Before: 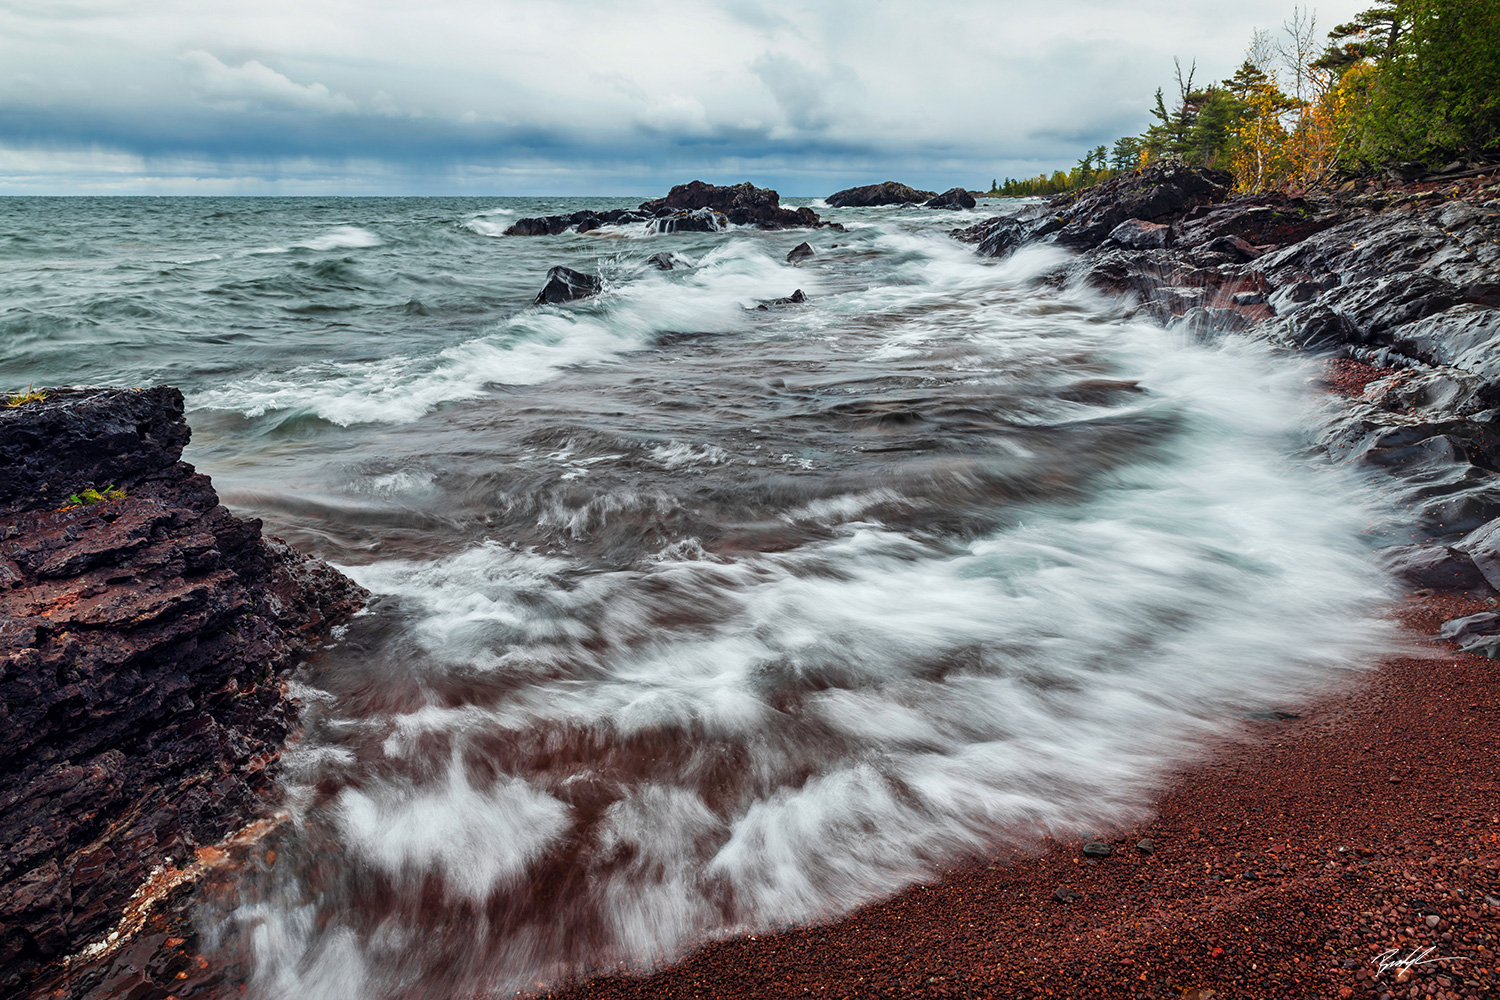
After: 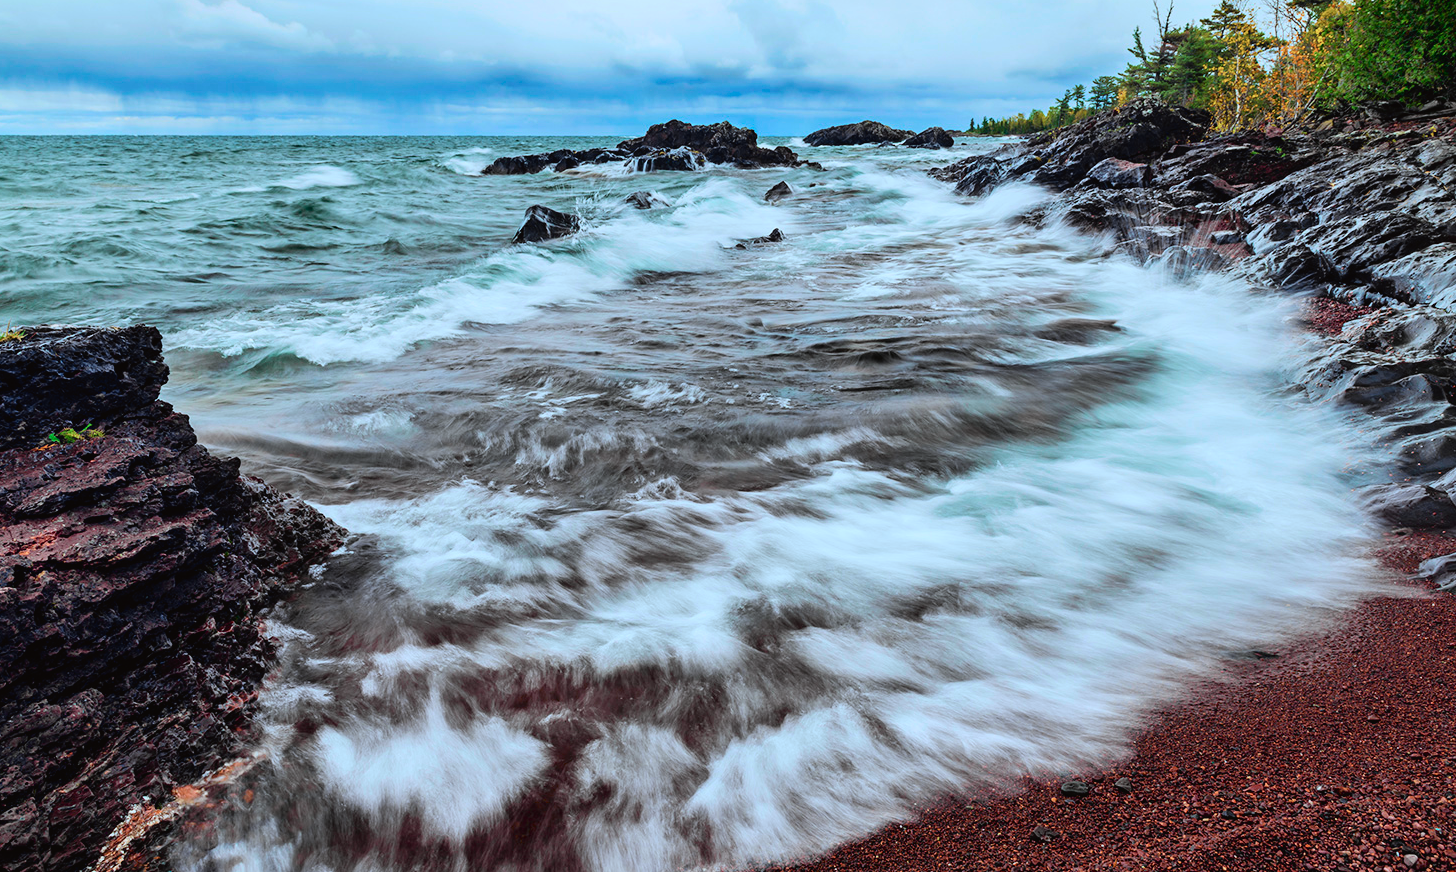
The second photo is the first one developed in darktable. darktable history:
color calibration: x 0.38, y 0.39, temperature 4086.04 K
crop: left 1.507%, top 6.147%, right 1.379%, bottom 6.637%
white balance: red 0.978, blue 0.999
tone curve: curves: ch0 [(0, 0.019) (0.066, 0.043) (0.189, 0.182) (0.368, 0.407) (0.501, 0.564) (0.677, 0.729) (0.851, 0.861) (0.997, 0.959)]; ch1 [(0, 0) (0.187, 0.121) (0.388, 0.346) (0.437, 0.409) (0.474, 0.472) (0.499, 0.501) (0.514, 0.507) (0.548, 0.557) (0.653, 0.663) (0.812, 0.856) (1, 1)]; ch2 [(0, 0) (0.246, 0.214) (0.421, 0.427) (0.459, 0.484) (0.5, 0.504) (0.518, 0.516) (0.529, 0.548) (0.56, 0.576) (0.607, 0.63) (0.744, 0.734) (0.867, 0.821) (0.993, 0.889)], color space Lab, independent channels, preserve colors none
